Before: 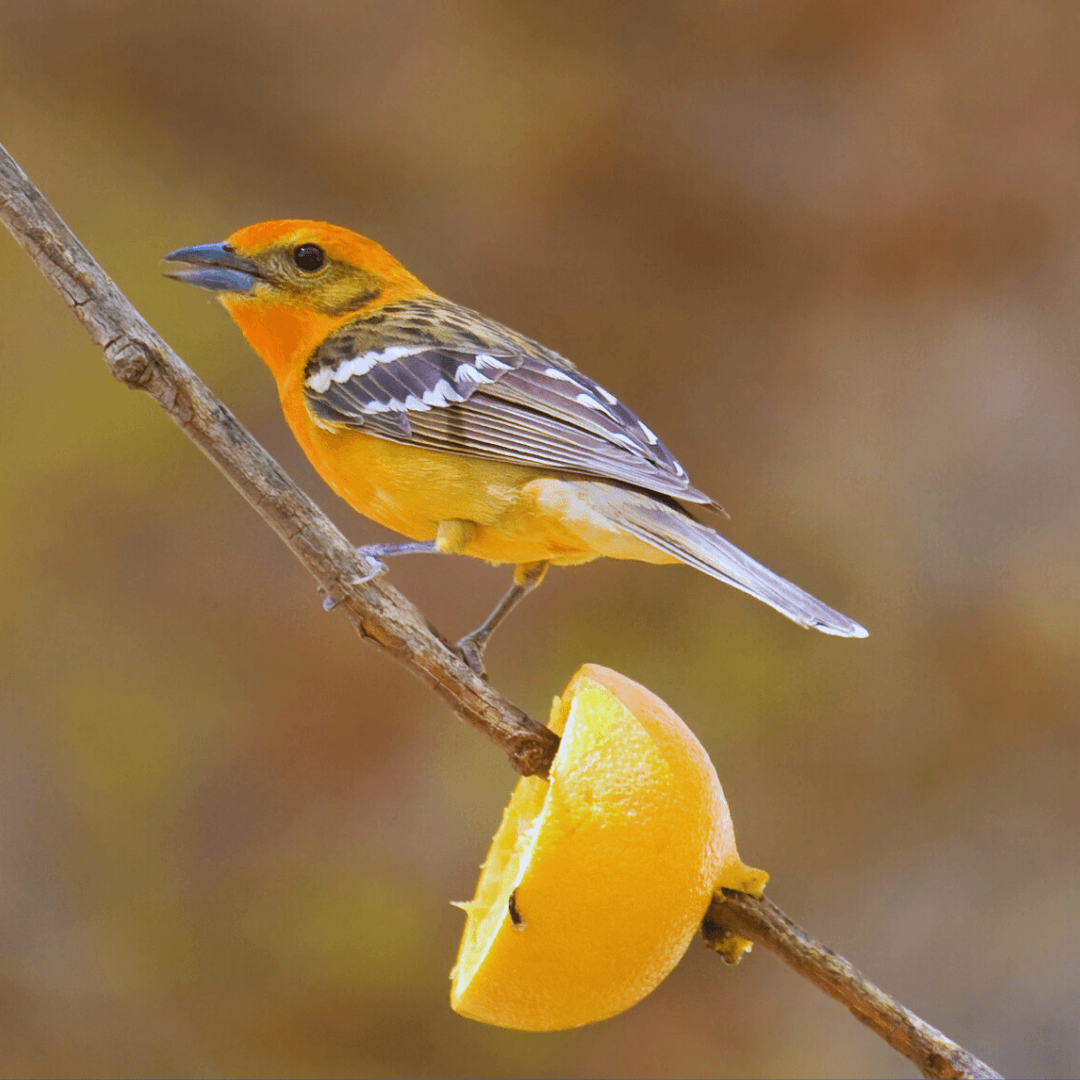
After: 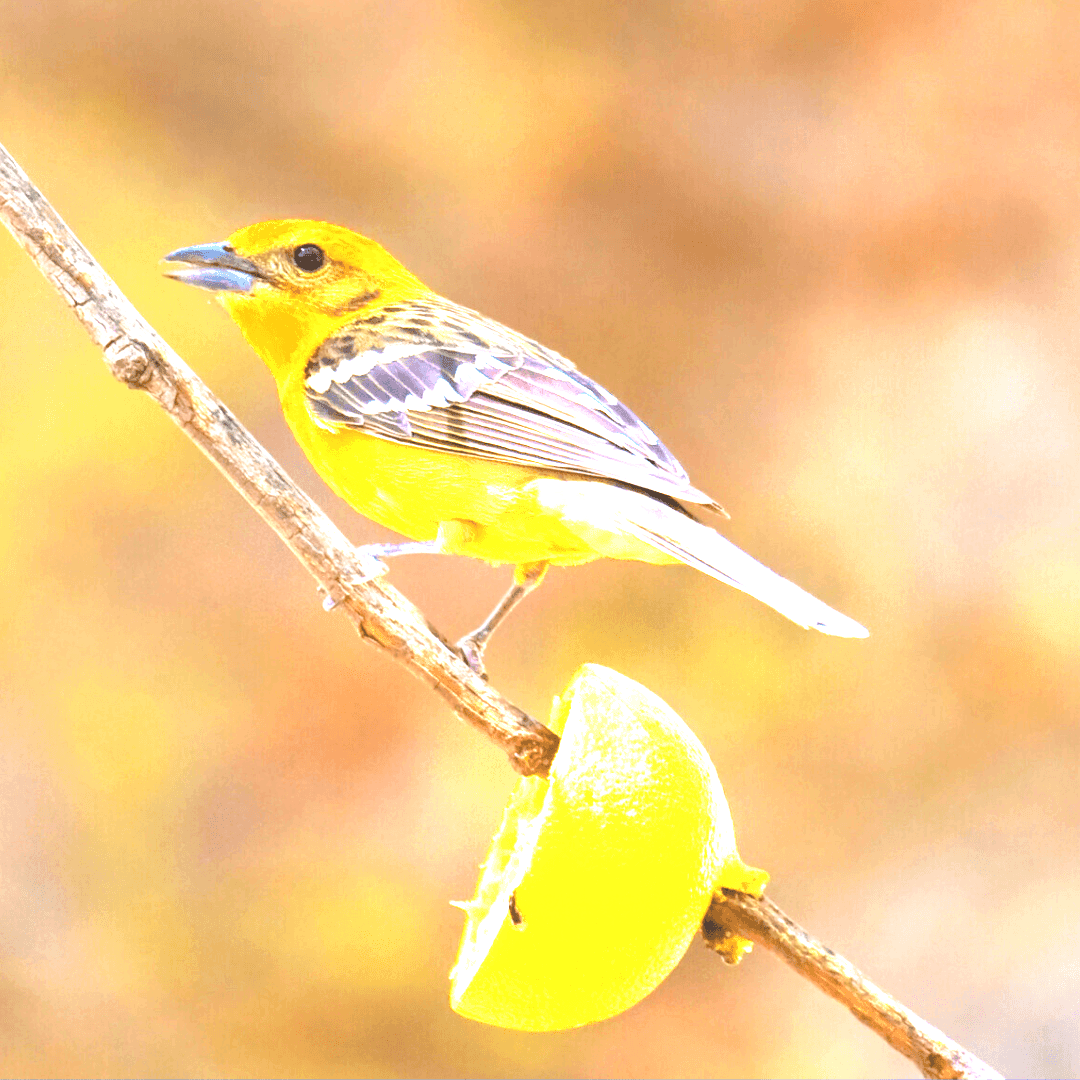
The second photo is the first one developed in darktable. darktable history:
color balance: on, module defaults
exposure: exposure 2.003 EV, compensate highlight preservation false
